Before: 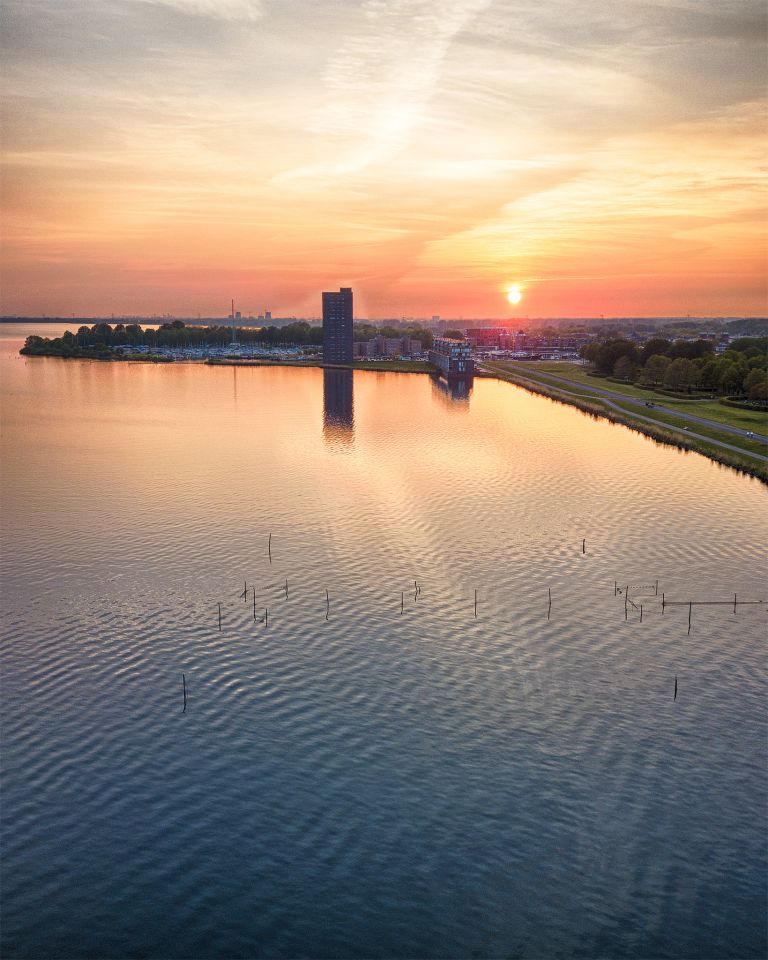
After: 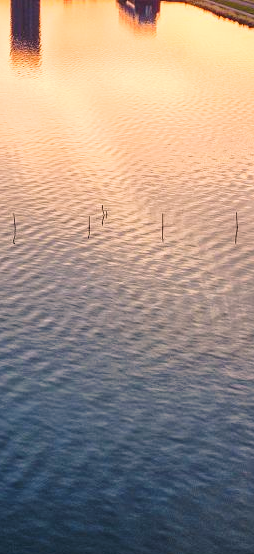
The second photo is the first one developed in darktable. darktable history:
color correction: highlights a* 11.96, highlights b* 11.58
crop: left 40.878%, top 39.176%, right 25.993%, bottom 3.081%
exposure: exposure 0.2 EV, compensate highlight preservation false
tone curve: curves: ch0 [(0, 0) (0.003, 0.024) (0.011, 0.032) (0.025, 0.041) (0.044, 0.054) (0.069, 0.069) (0.1, 0.09) (0.136, 0.116) (0.177, 0.162) (0.224, 0.213) (0.277, 0.278) (0.335, 0.359) (0.399, 0.447) (0.468, 0.543) (0.543, 0.621) (0.623, 0.717) (0.709, 0.807) (0.801, 0.876) (0.898, 0.934) (1, 1)], preserve colors none
